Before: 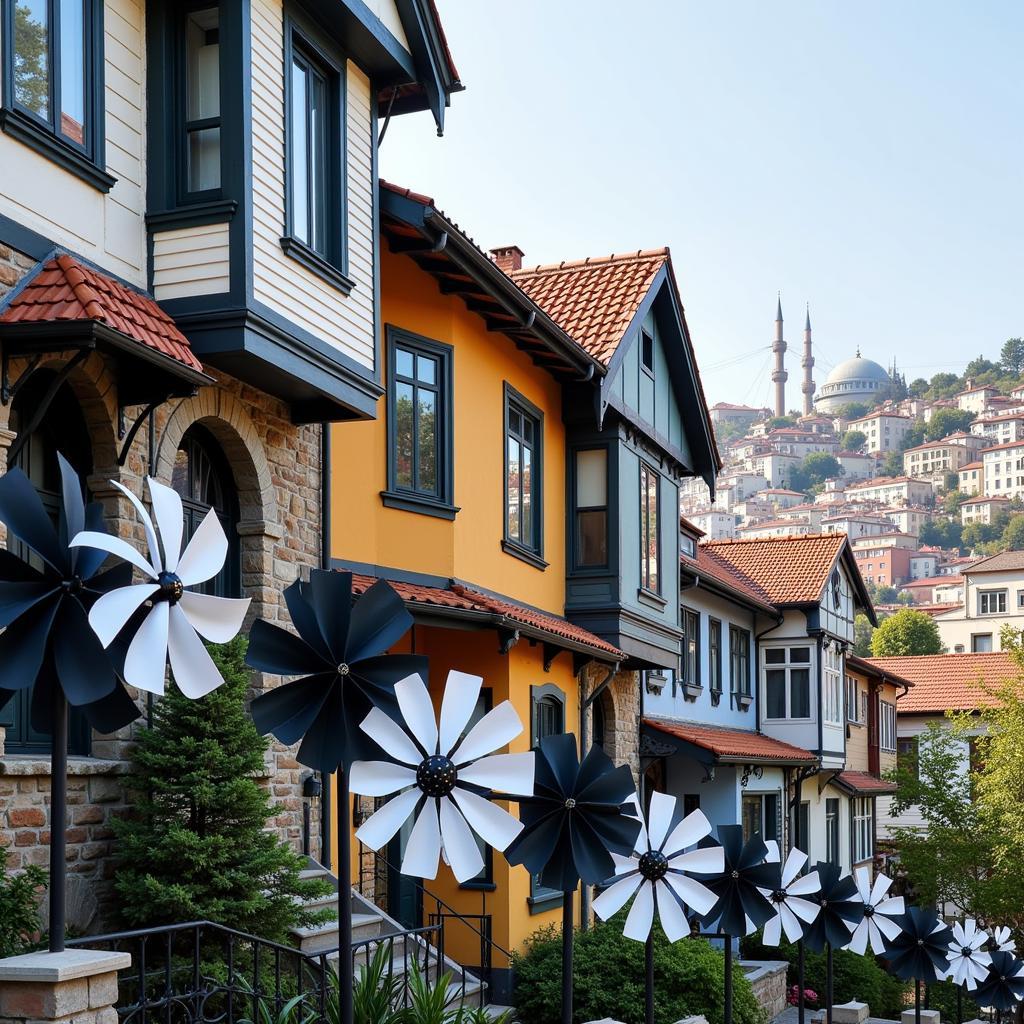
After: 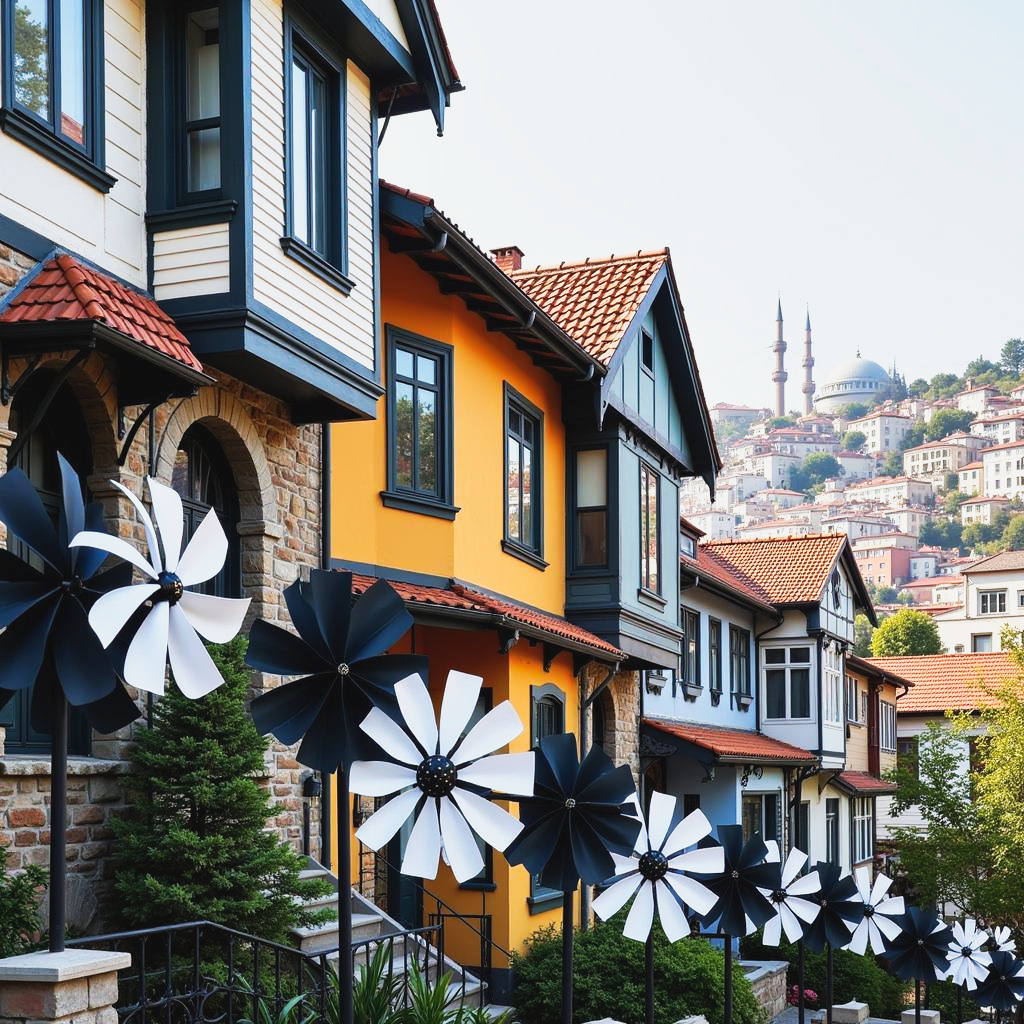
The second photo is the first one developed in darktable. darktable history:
tone curve: curves: ch0 [(0, 0.038) (0.193, 0.212) (0.461, 0.502) (0.629, 0.731) (0.838, 0.916) (1, 0.967)]; ch1 [(0, 0) (0.35, 0.356) (0.45, 0.453) (0.504, 0.503) (0.532, 0.524) (0.558, 0.559) (0.735, 0.762) (1, 1)]; ch2 [(0, 0) (0.281, 0.266) (0.456, 0.469) (0.5, 0.5) (0.533, 0.545) (0.606, 0.607) (0.646, 0.654) (1, 1)], preserve colors none
